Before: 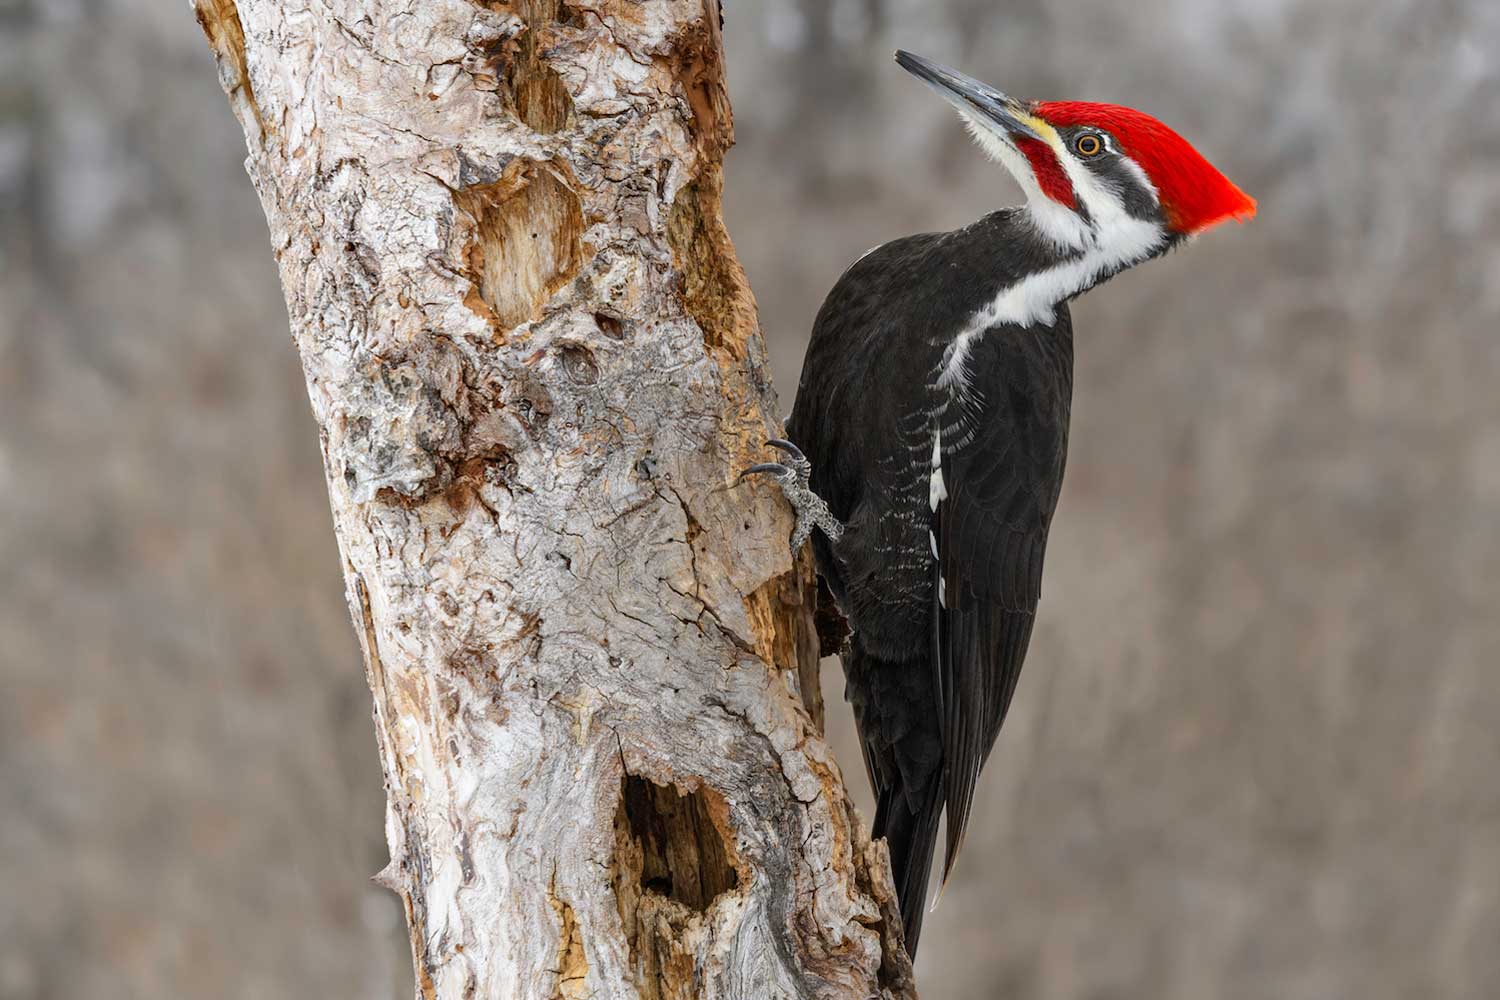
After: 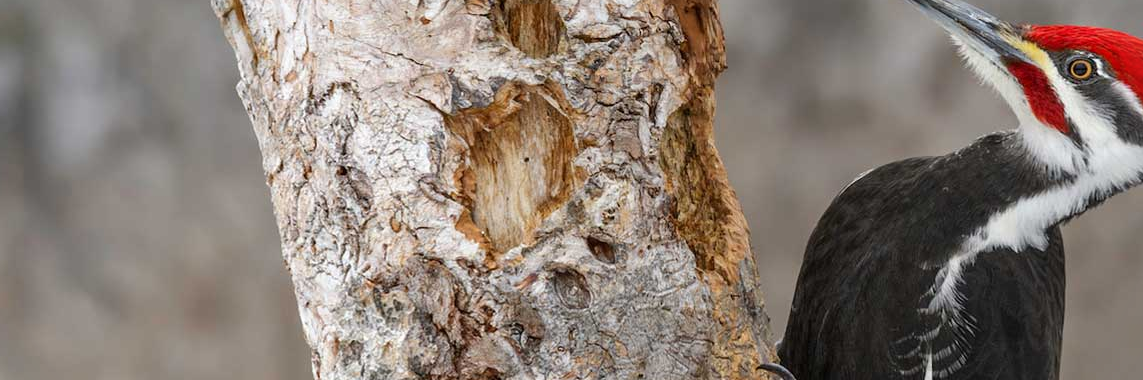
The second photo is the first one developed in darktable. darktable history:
crop: left 0.579%, top 7.627%, right 23.167%, bottom 54.275%
vignetting: fall-off start 100%, brightness -0.282, width/height ratio 1.31
